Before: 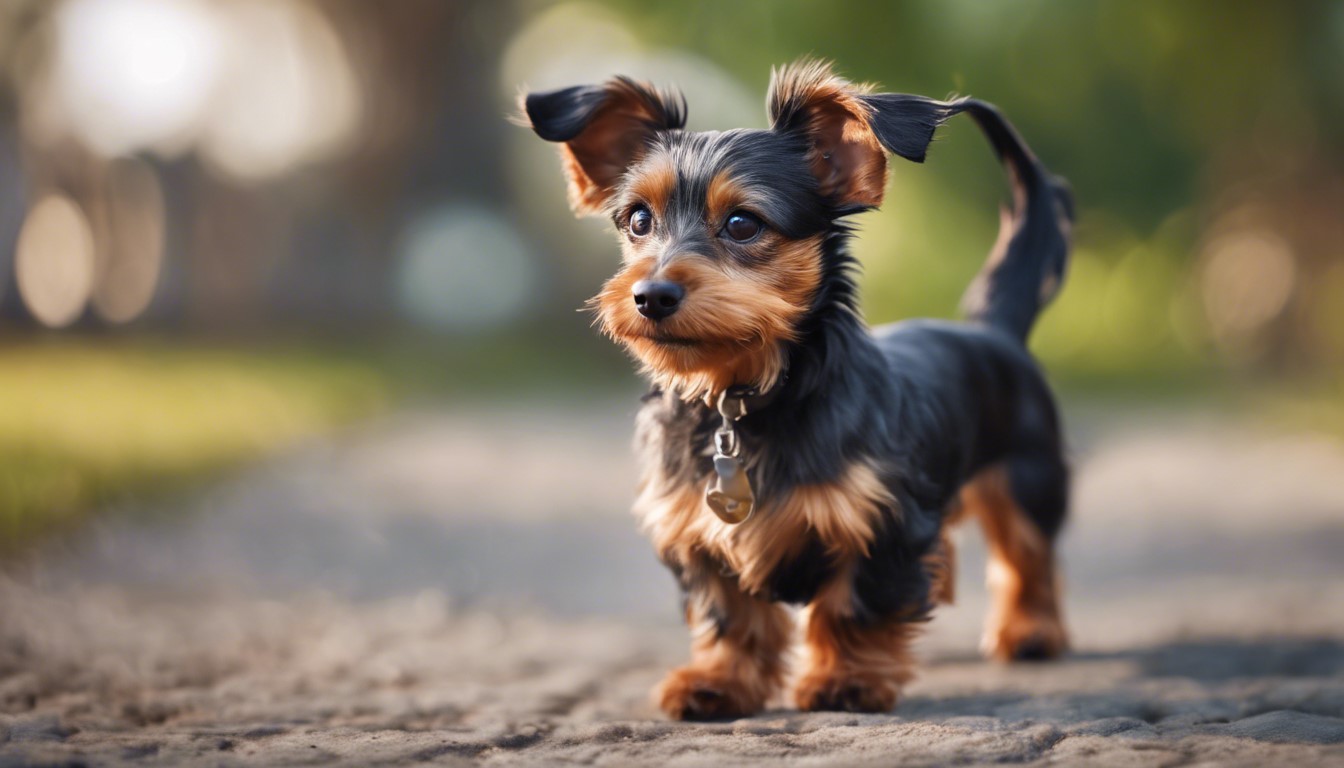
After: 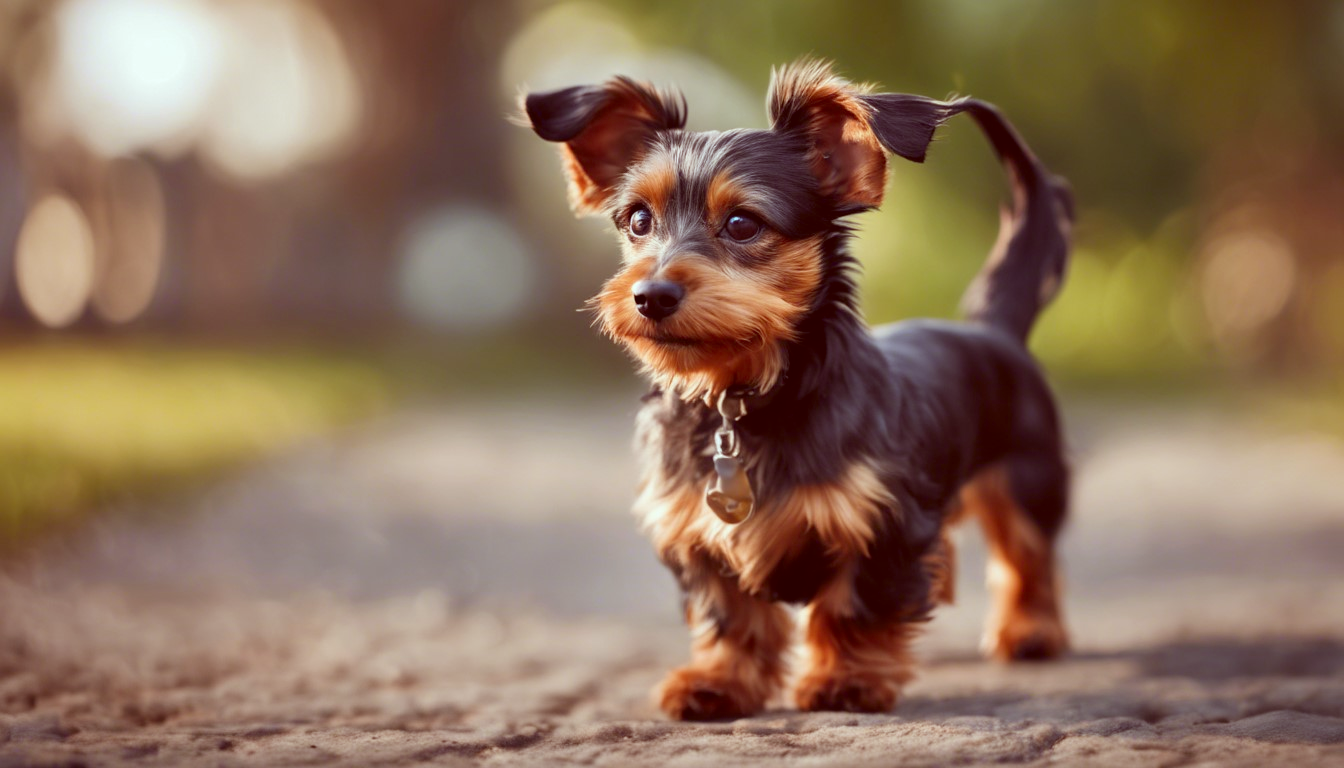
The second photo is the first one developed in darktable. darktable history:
exposure: compensate exposure bias true, compensate highlight preservation false
color correction: highlights a* -7.07, highlights b* -0.148, shadows a* 20.55, shadows b* 11.14
